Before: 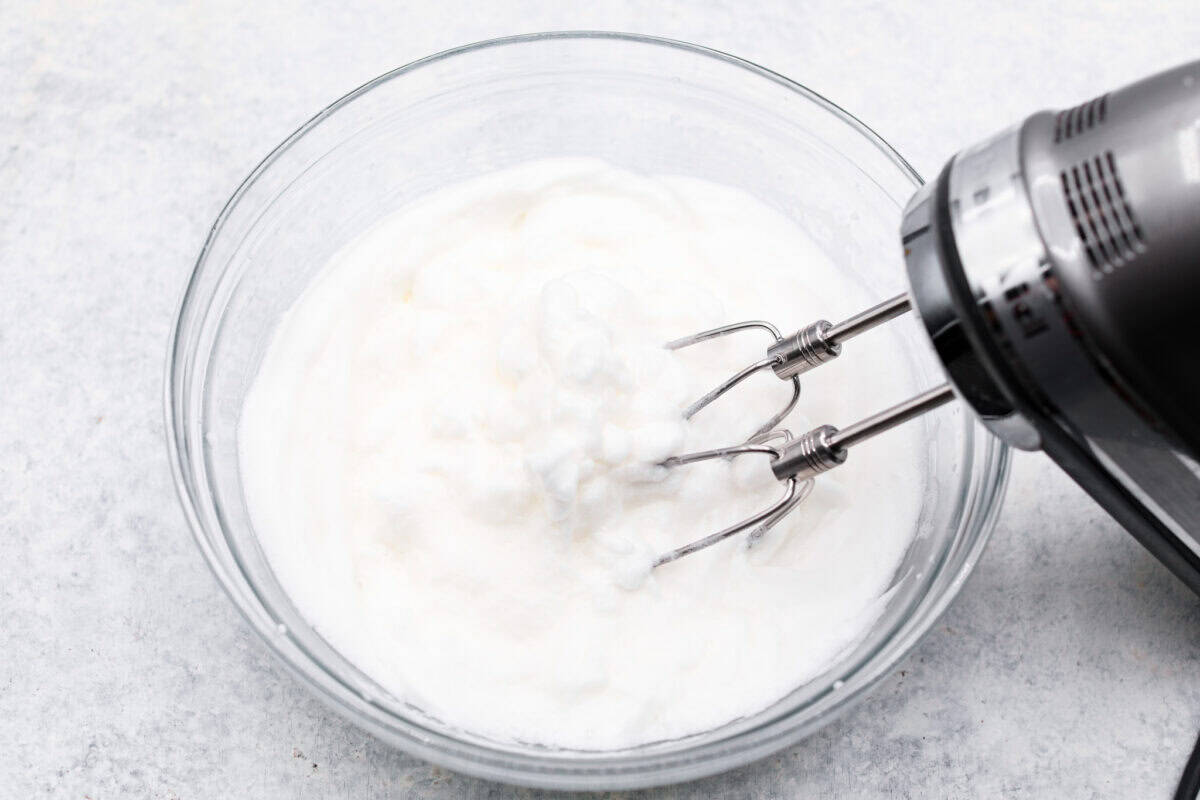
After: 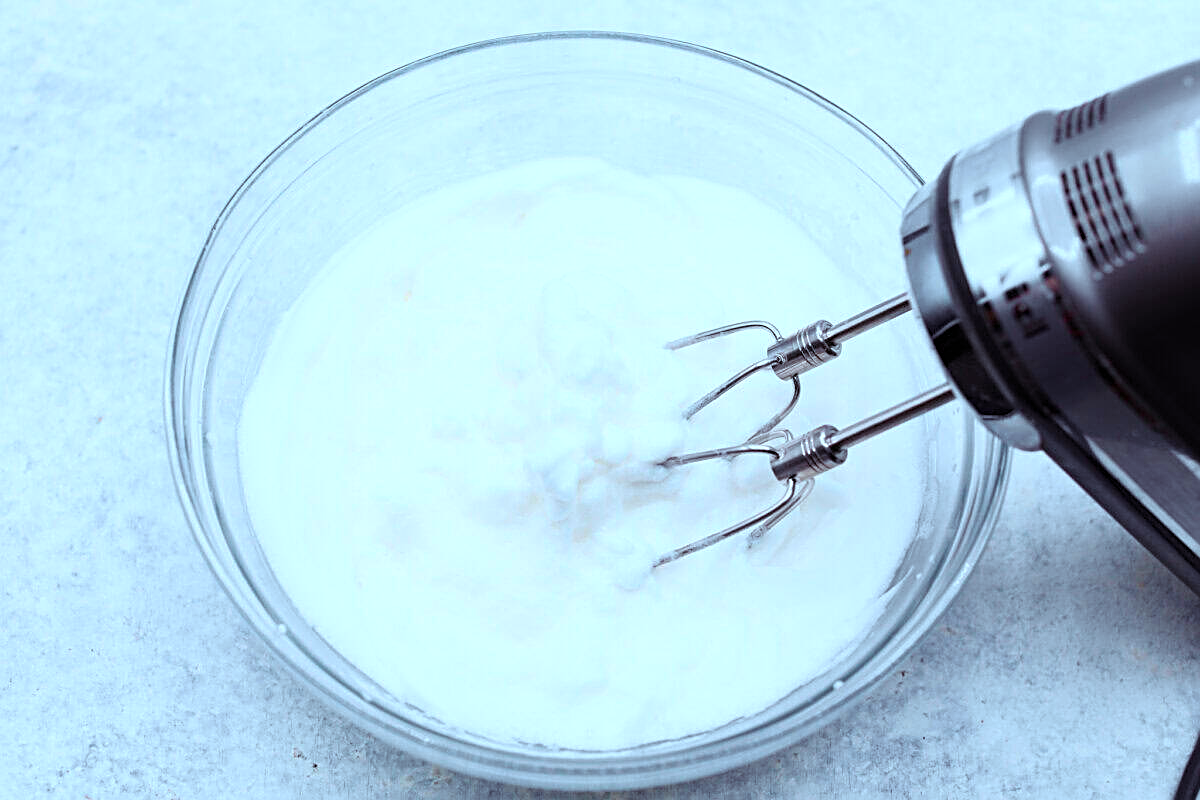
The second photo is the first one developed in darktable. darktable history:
color correction: highlights a* -10.48, highlights b* -19
sharpen: amount 0.555
color balance rgb: shadows lift › luminance 0.537%, shadows lift › chroma 6.875%, shadows lift › hue 297.73°, perceptual saturation grading › global saturation 19.944%
